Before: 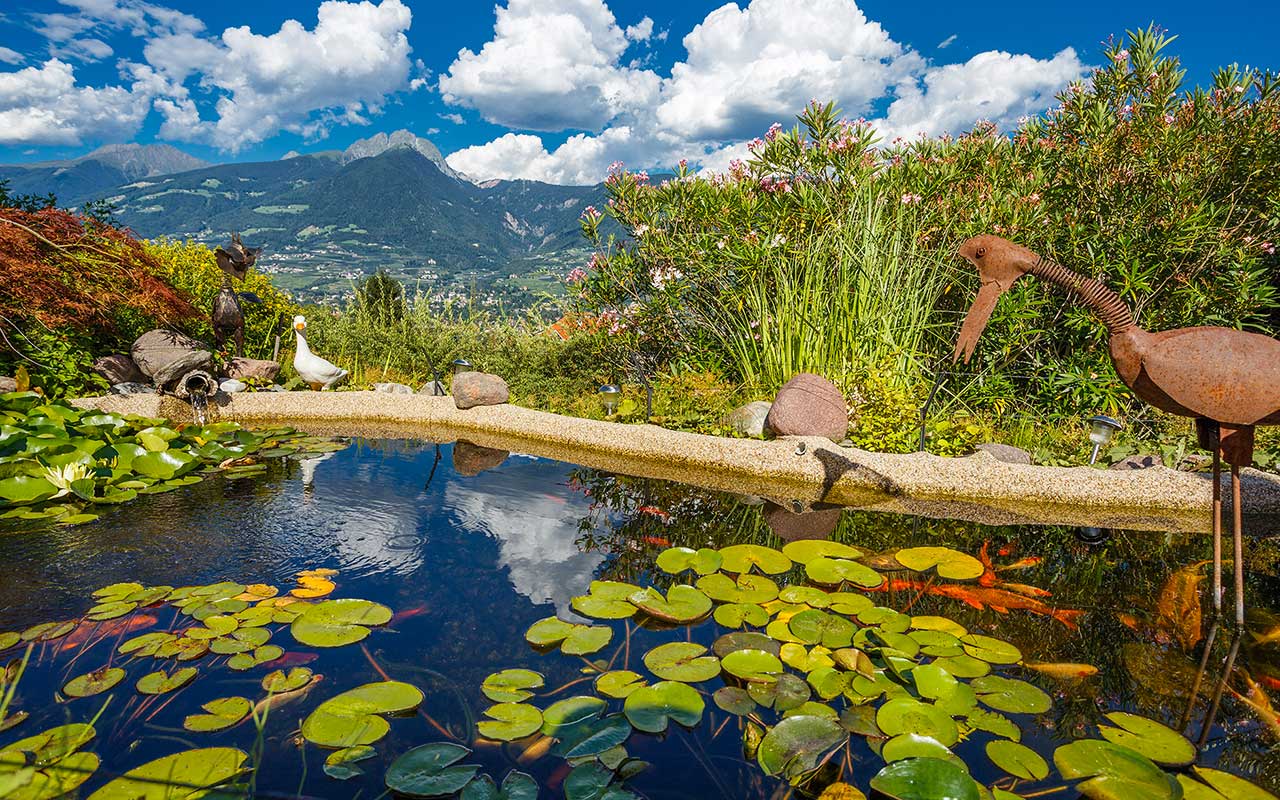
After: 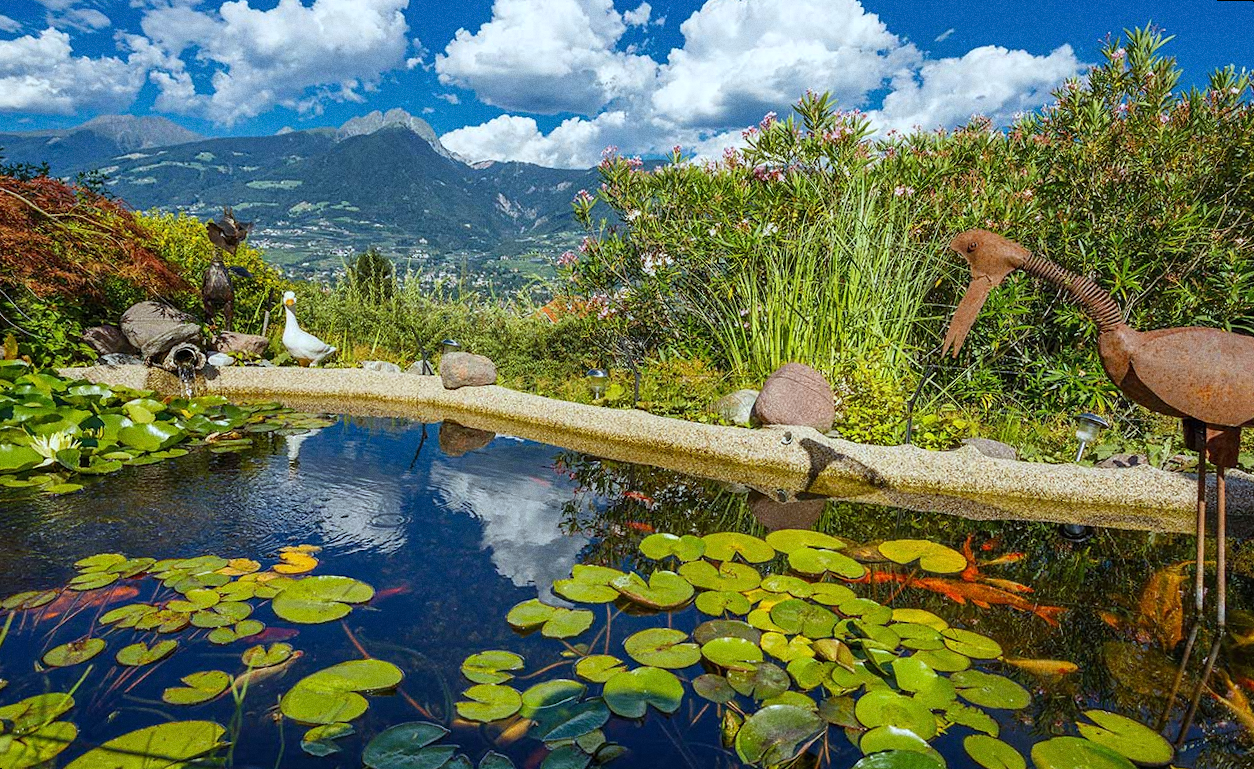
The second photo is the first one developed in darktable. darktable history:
grain: coarseness 0.47 ISO
rotate and perspective: rotation 1.57°, crop left 0.018, crop right 0.982, crop top 0.039, crop bottom 0.961
white balance: red 0.925, blue 1.046
